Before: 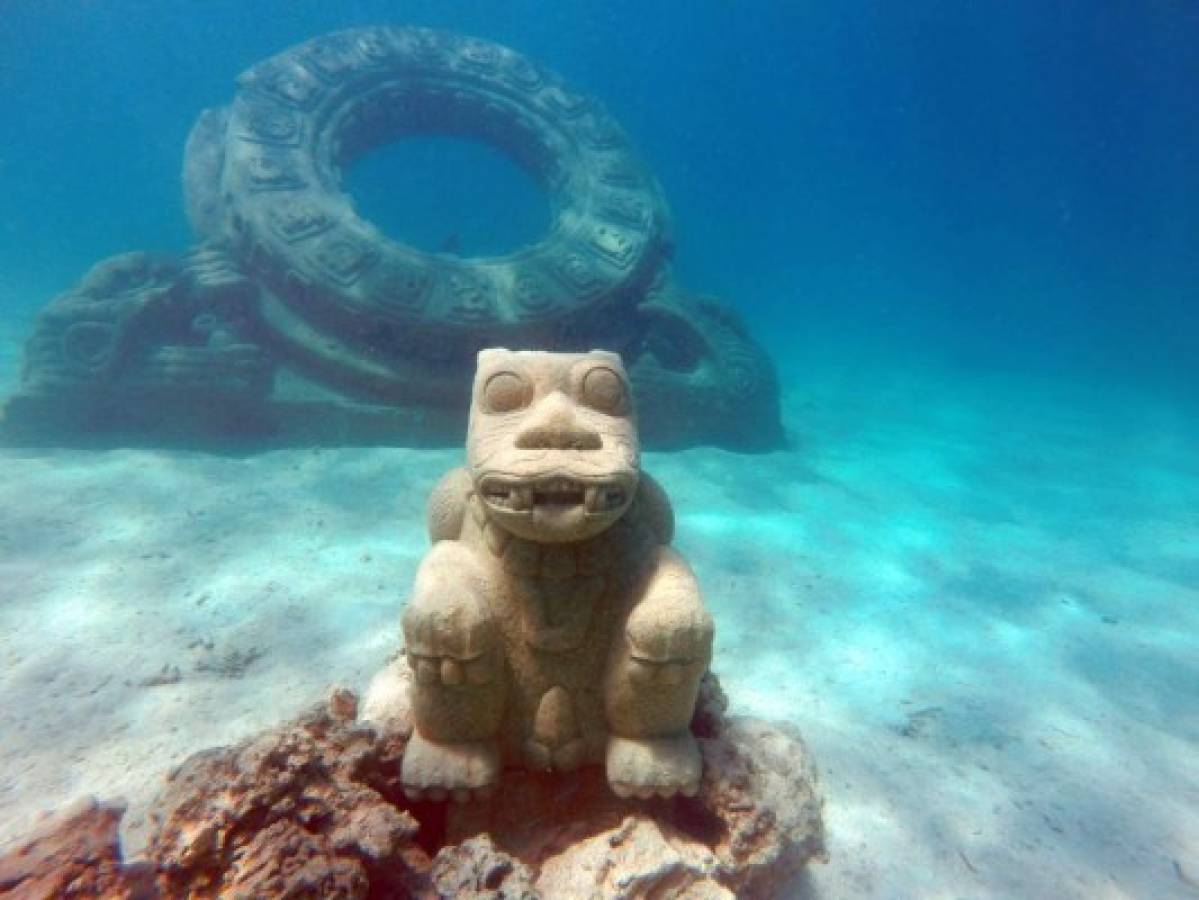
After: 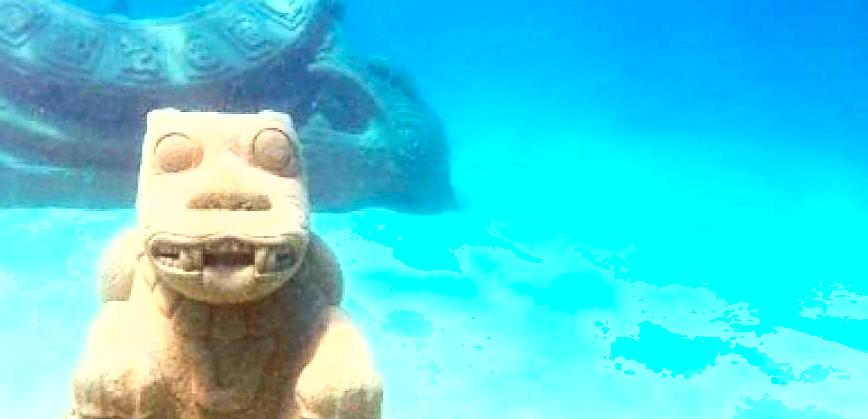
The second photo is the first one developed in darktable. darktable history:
crop and rotate: left 27.598%, top 26.612%, bottom 26.829%
contrast brightness saturation: contrast 0.199, brightness 0.155, saturation 0.215
sharpen: on, module defaults
shadows and highlights: shadows 32.4, highlights -31.77, soften with gaussian
exposure: exposure 1.148 EV, compensate highlight preservation false
